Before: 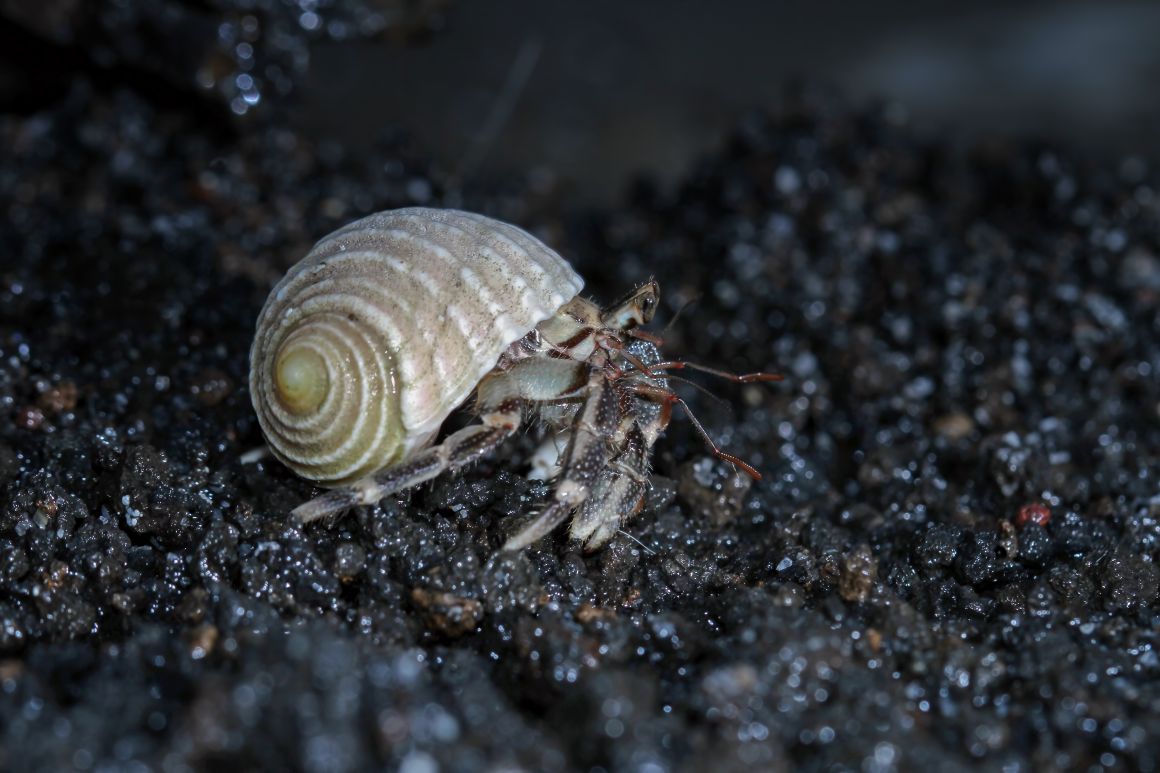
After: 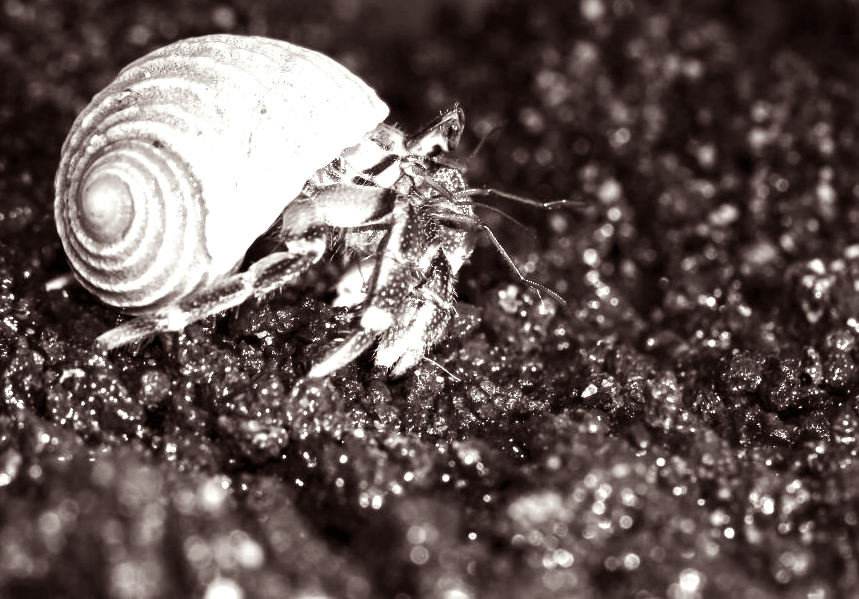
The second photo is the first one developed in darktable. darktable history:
color calibration: output gray [0.28, 0.41, 0.31, 0], illuminant same as pipeline (D50), adaptation XYZ, x 0.346, y 0.359, temperature 5021.74 K, saturation algorithm version 1 (2020)
color balance rgb: power › chroma 1.536%, power › hue 27.54°, highlights gain › luminance 17.638%, perceptual saturation grading › global saturation 25.087%, global vibrance 9.822%
crop: left 16.88%, top 22.404%, right 9.03%
exposure: black level correction 0, exposure 1.199 EV, compensate exposure bias true, compensate highlight preservation false
tone equalizer: -8 EV -0.727 EV, -7 EV -0.696 EV, -6 EV -0.635 EV, -5 EV -0.386 EV, -3 EV 0.394 EV, -2 EV 0.6 EV, -1 EV 0.699 EV, +0 EV 0.761 EV, edges refinement/feathering 500, mask exposure compensation -1.57 EV, preserve details no
